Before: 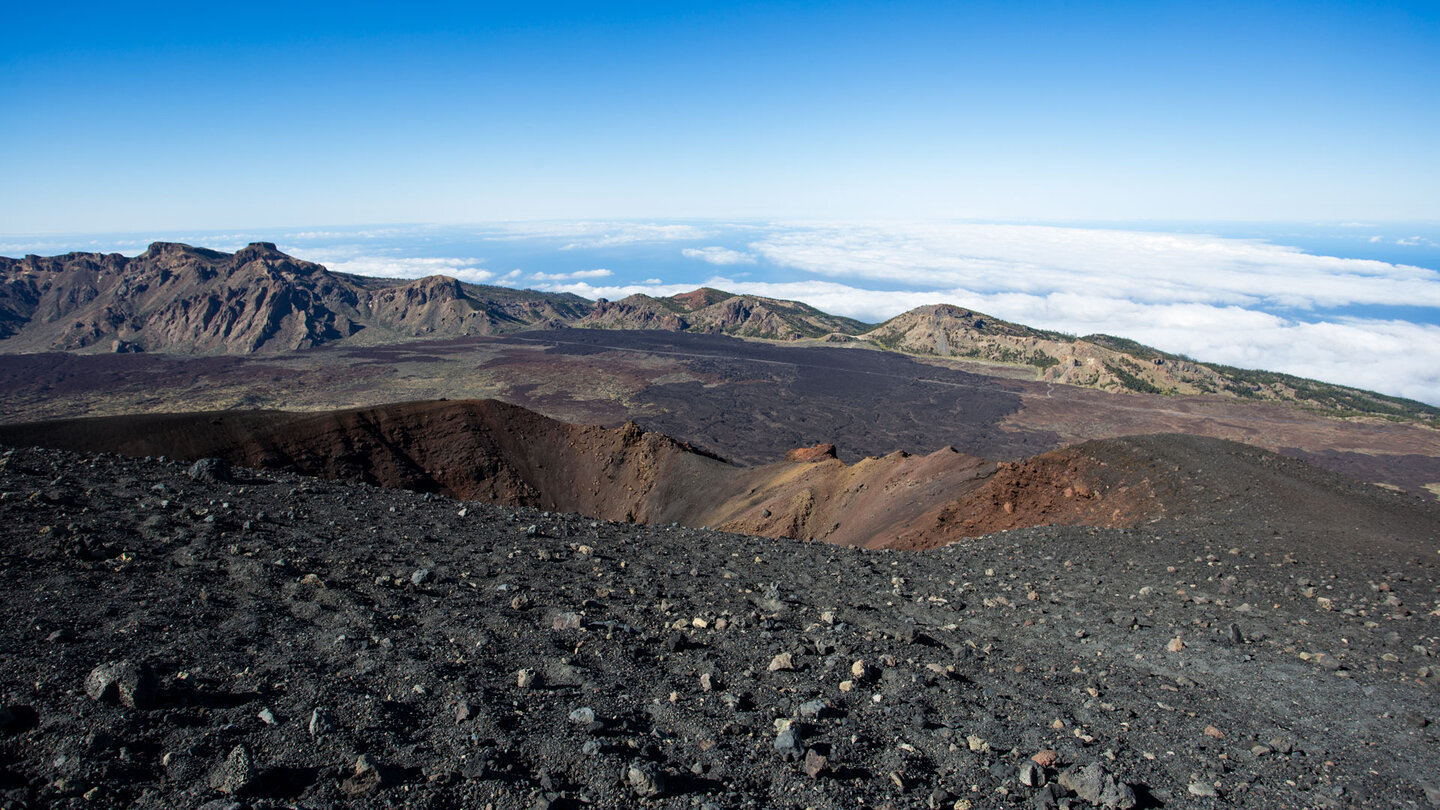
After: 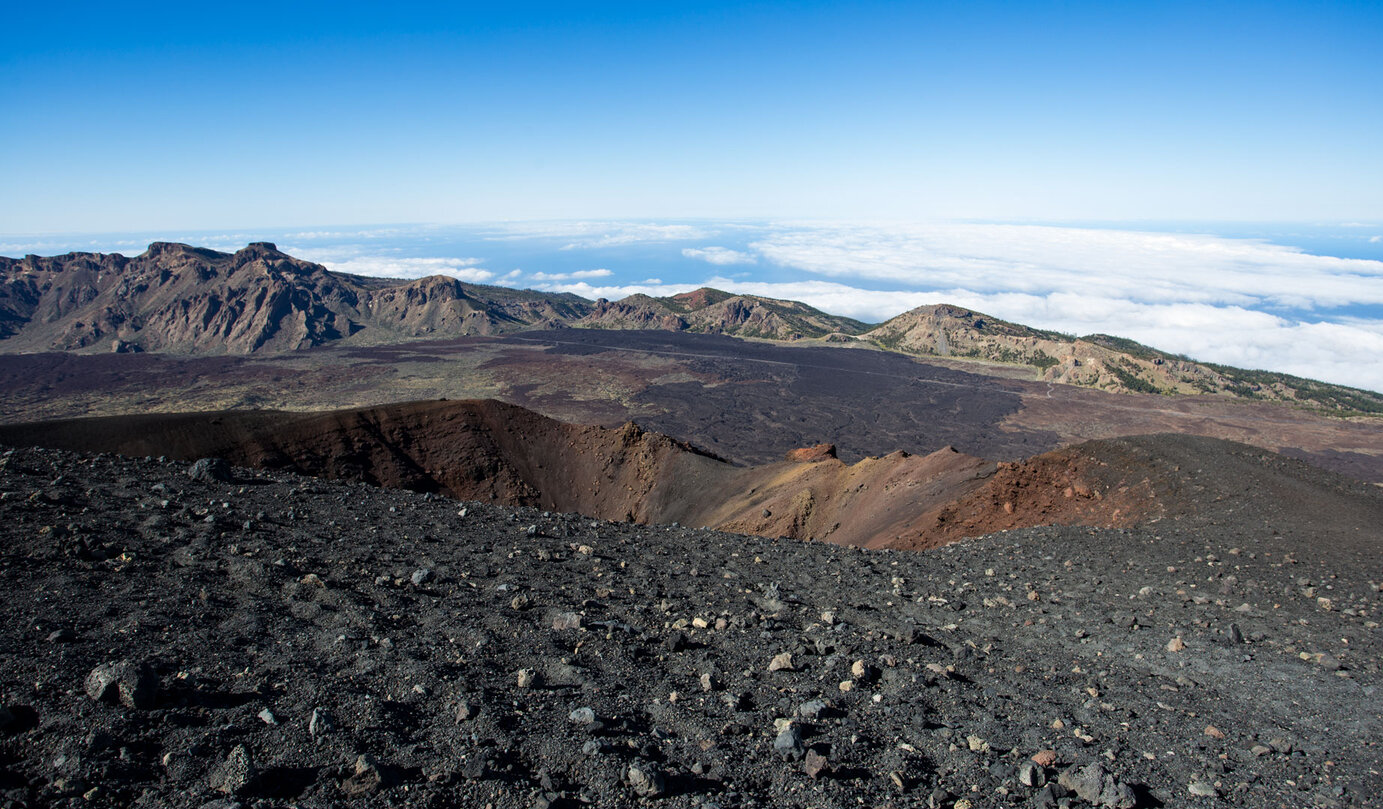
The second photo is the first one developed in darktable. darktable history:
crop: right 3.89%, bottom 0.016%
